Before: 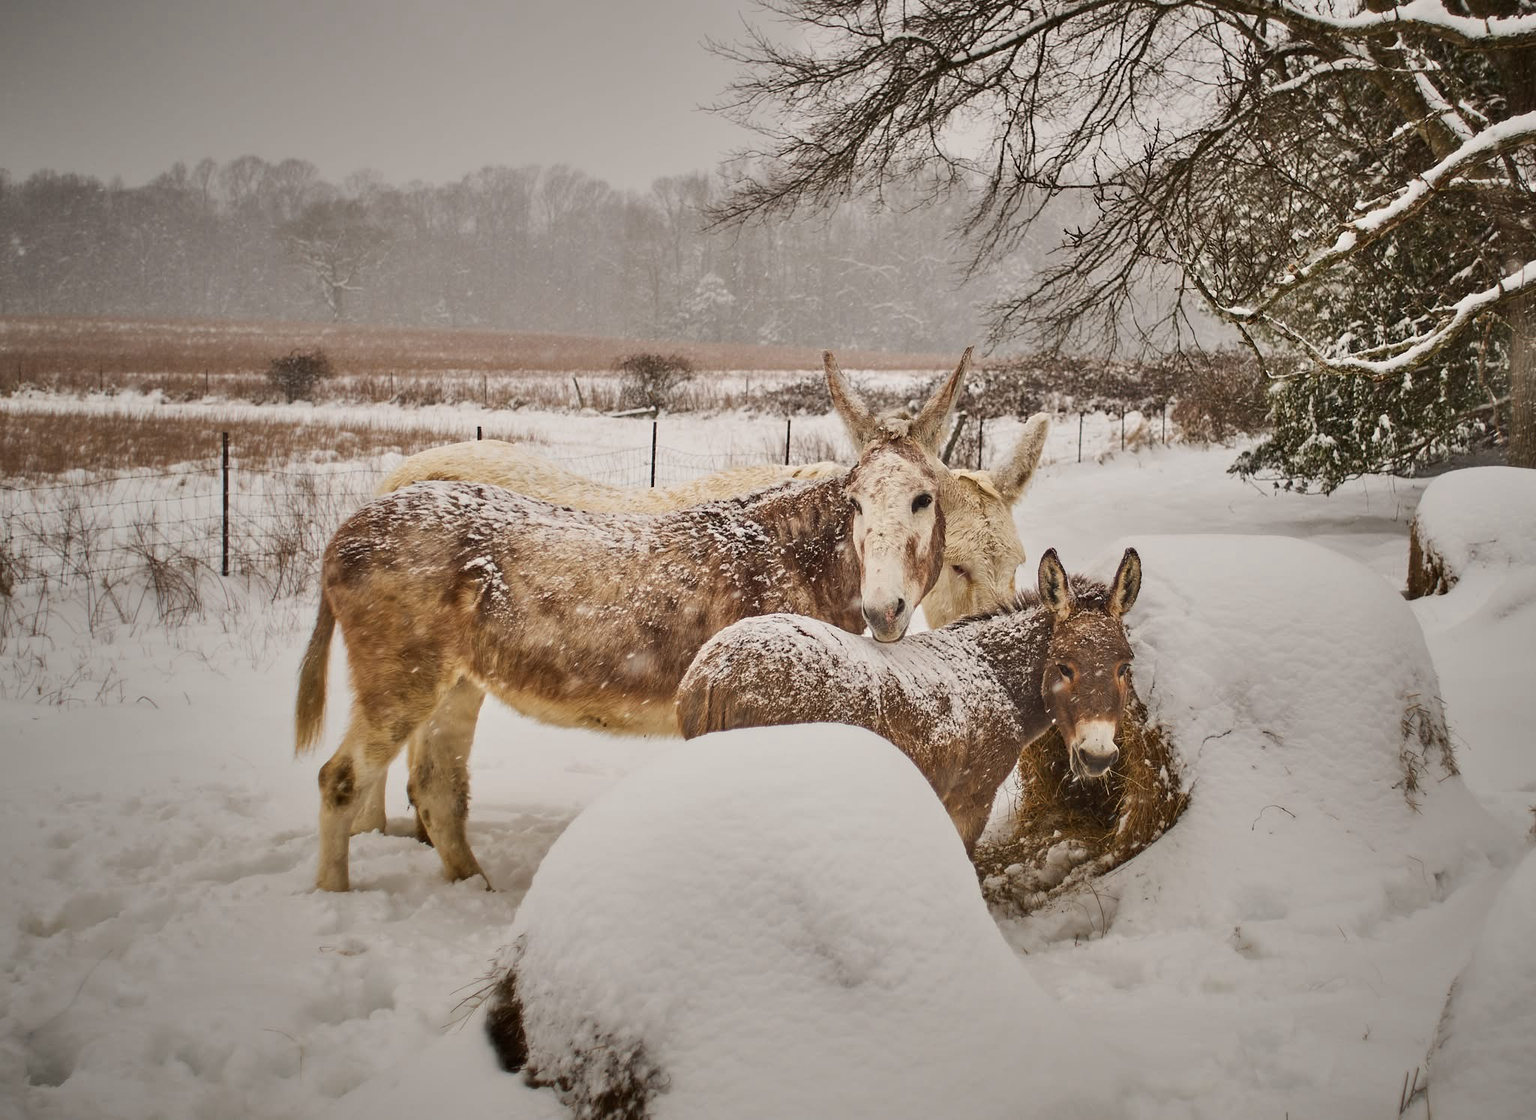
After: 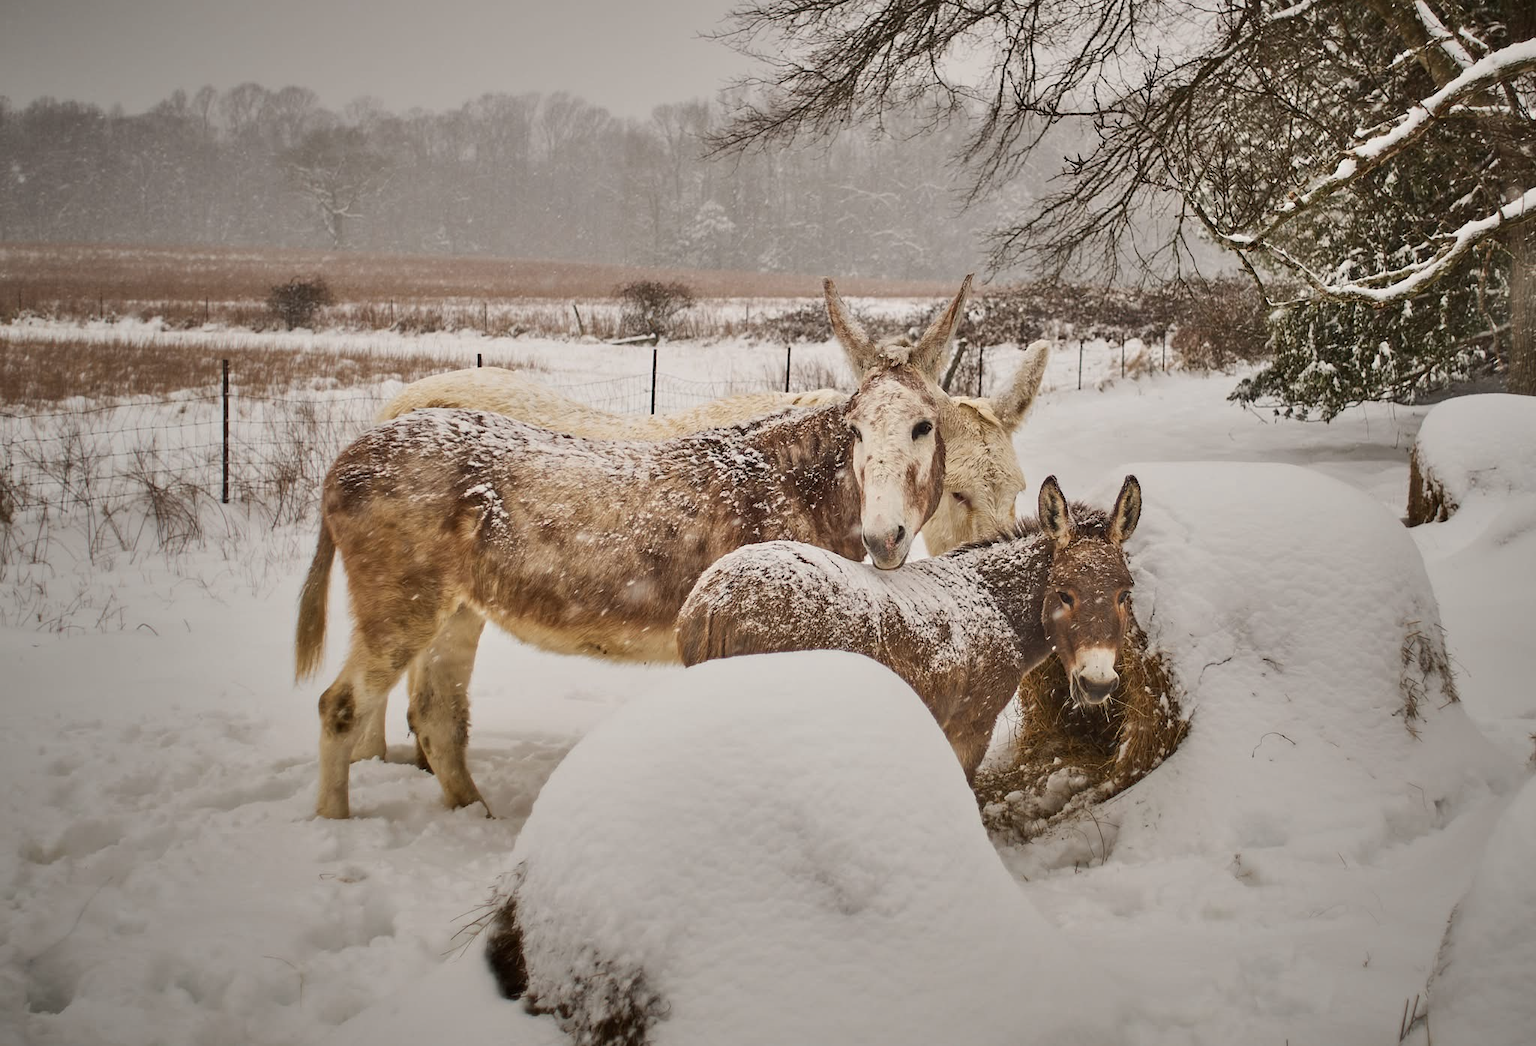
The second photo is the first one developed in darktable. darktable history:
crop and rotate: top 6.54%
contrast brightness saturation: saturation -0.058
